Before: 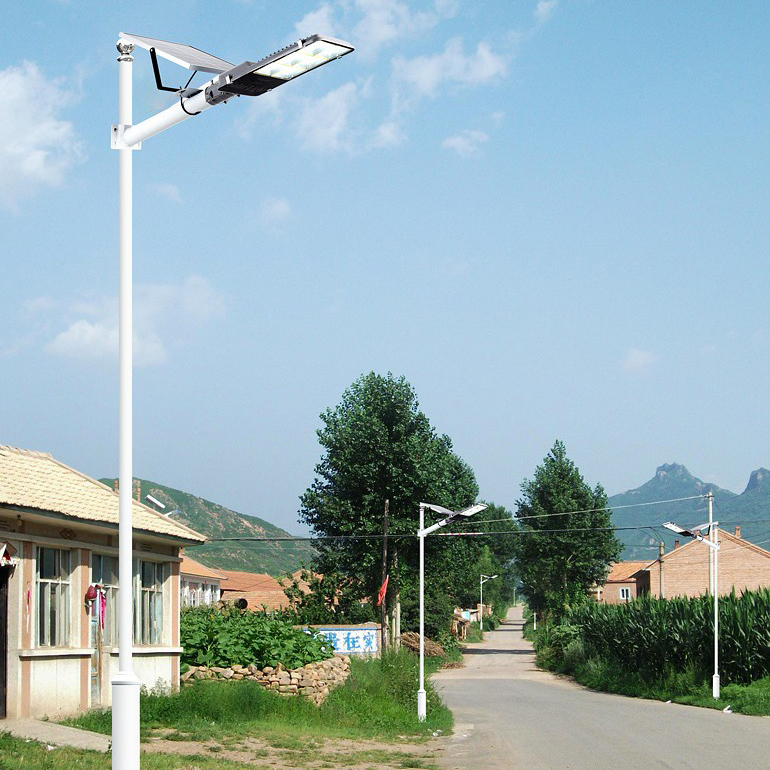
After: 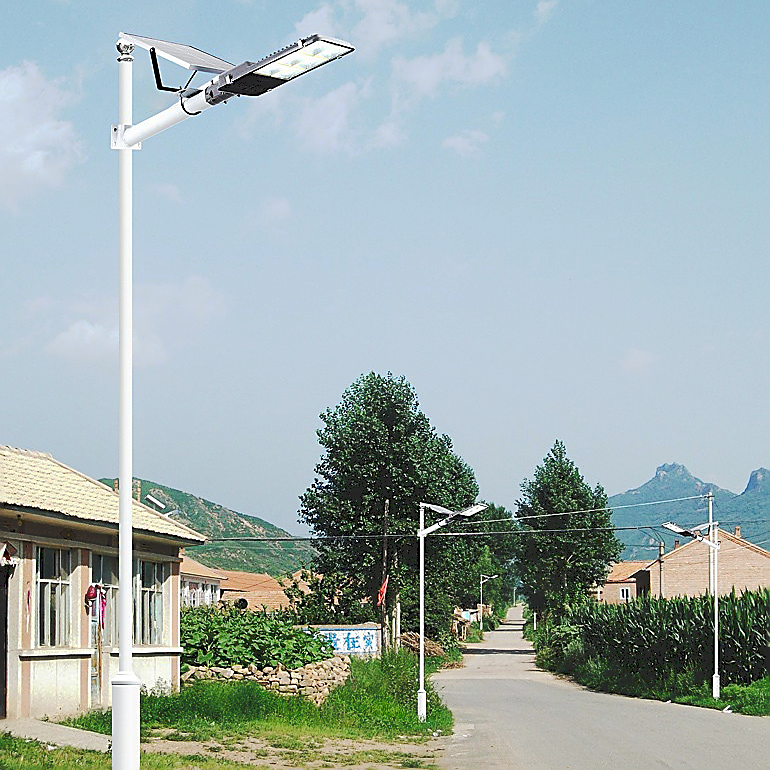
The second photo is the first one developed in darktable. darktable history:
sharpen: radius 1.374, amount 1.265, threshold 0.747
tone curve: curves: ch0 [(0, 0) (0.003, 0.132) (0.011, 0.136) (0.025, 0.14) (0.044, 0.147) (0.069, 0.149) (0.1, 0.156) (0.136, 0.163) (0.177, 0.177) (0.224, 0.2) (0.277, 0.251) (0.335, 0.311) (0.399, 0.387) (0.468, 0.487) (0.543, 0.585) (0.623, 0.675) (0.709, 0.742) (0.801, 0.81) (0.898, 0.867) (1, 1)], preserve colors none
